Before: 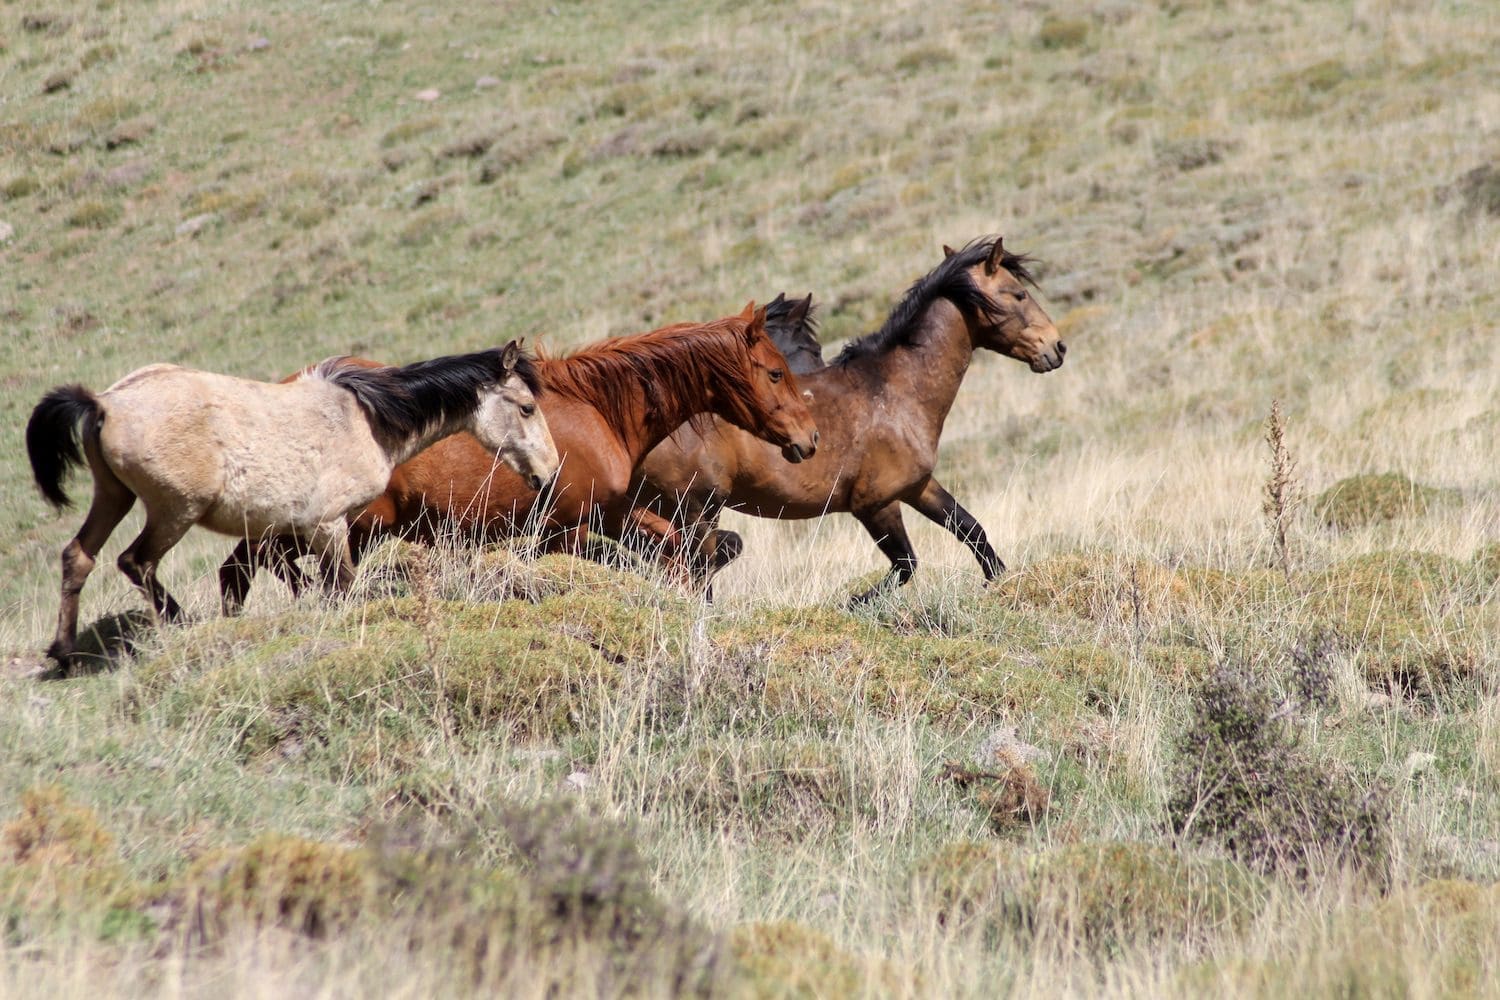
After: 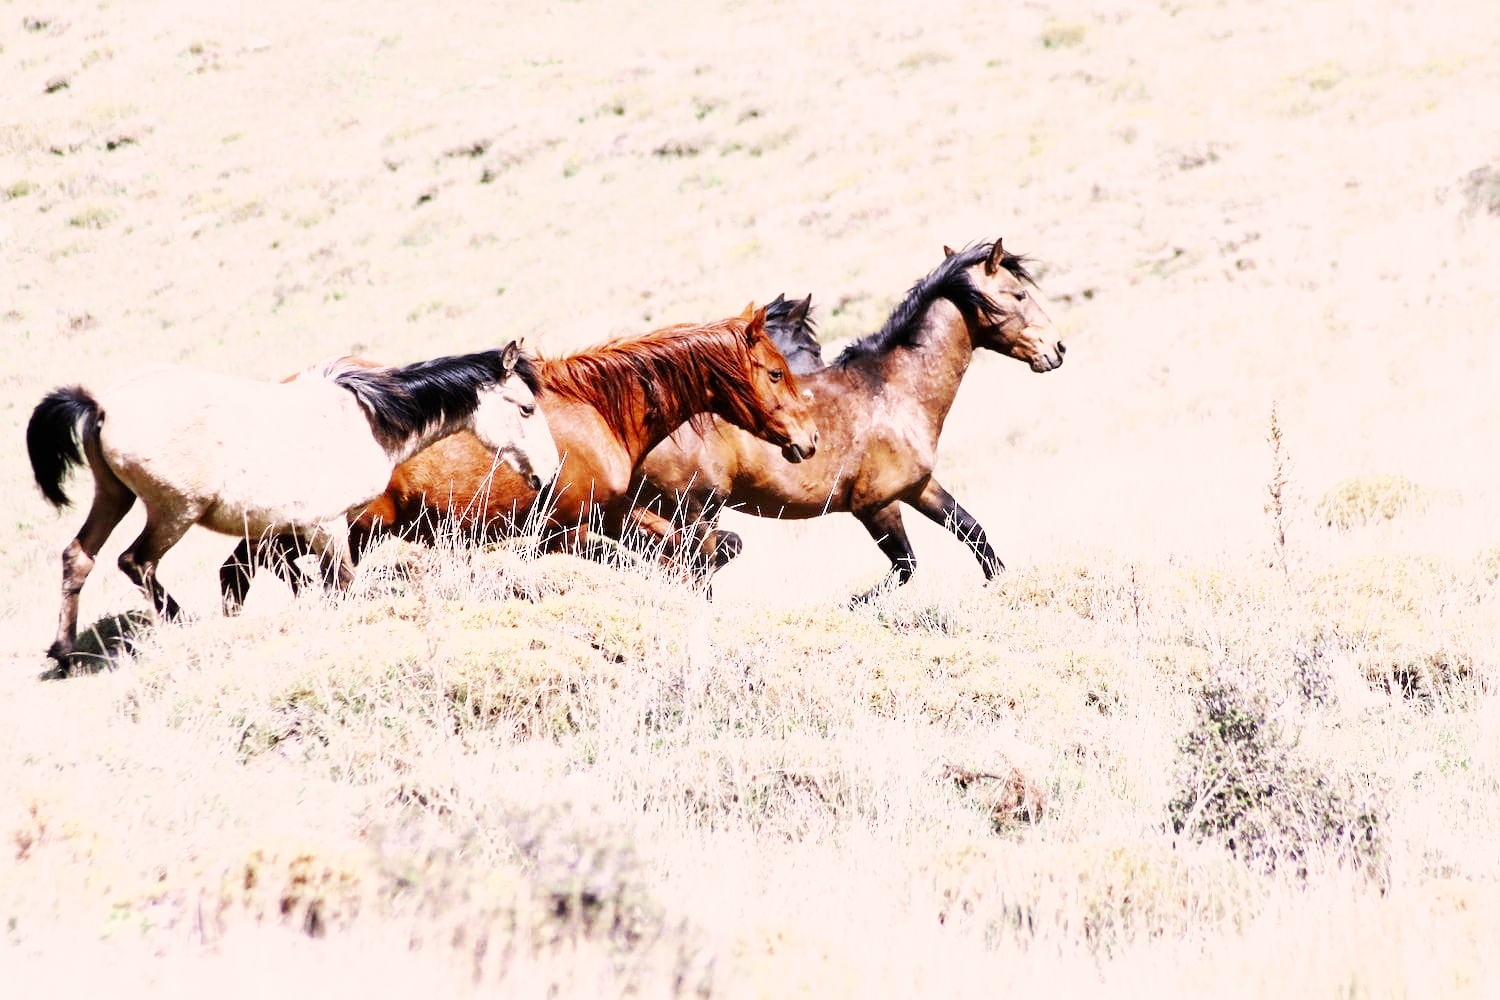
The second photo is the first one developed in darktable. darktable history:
white balance: red 0.967, blue 1.119, emerald 0.756
color correction: highlights a* 5.81, highlights b* 4.84
exposure: black level correction 0, exposure 0.7 EV, compensate exposure bias true, compensate highlight preservation false
color zones: curves: ch0 [(0, 0.5) (0.125, 0.4) (0.25, 0.5) (0.375, 0.4) (0.5, 0.4) (0.625, 0.6) (0.75, 0.6) (0.875, 0.5)]; ch1 [(0, 0.35) (0.125, 0.45) (0.25, 0.35) (0.375, 0.35) (0.5, 0.35) (0.625, 0.35) (0.75, 0.45) (0.875, 0.35)]; ch2 [(0, 0.6) (0.125, 0.5) (0.25, 0.5) (0.375, 0.6) (0.5, 0.6) (0.625, 0.5) (0.75, 0.5) (0.875, 0.5)]
base curve: curves: ch0 [(0, 0) (0.007, 0.004) (0.027, 0.03) (0.046, 0.07) (0.207, 0.54) (0.442, 0.872) (0.673, 0.972) (1, 1)], preserve colors none
